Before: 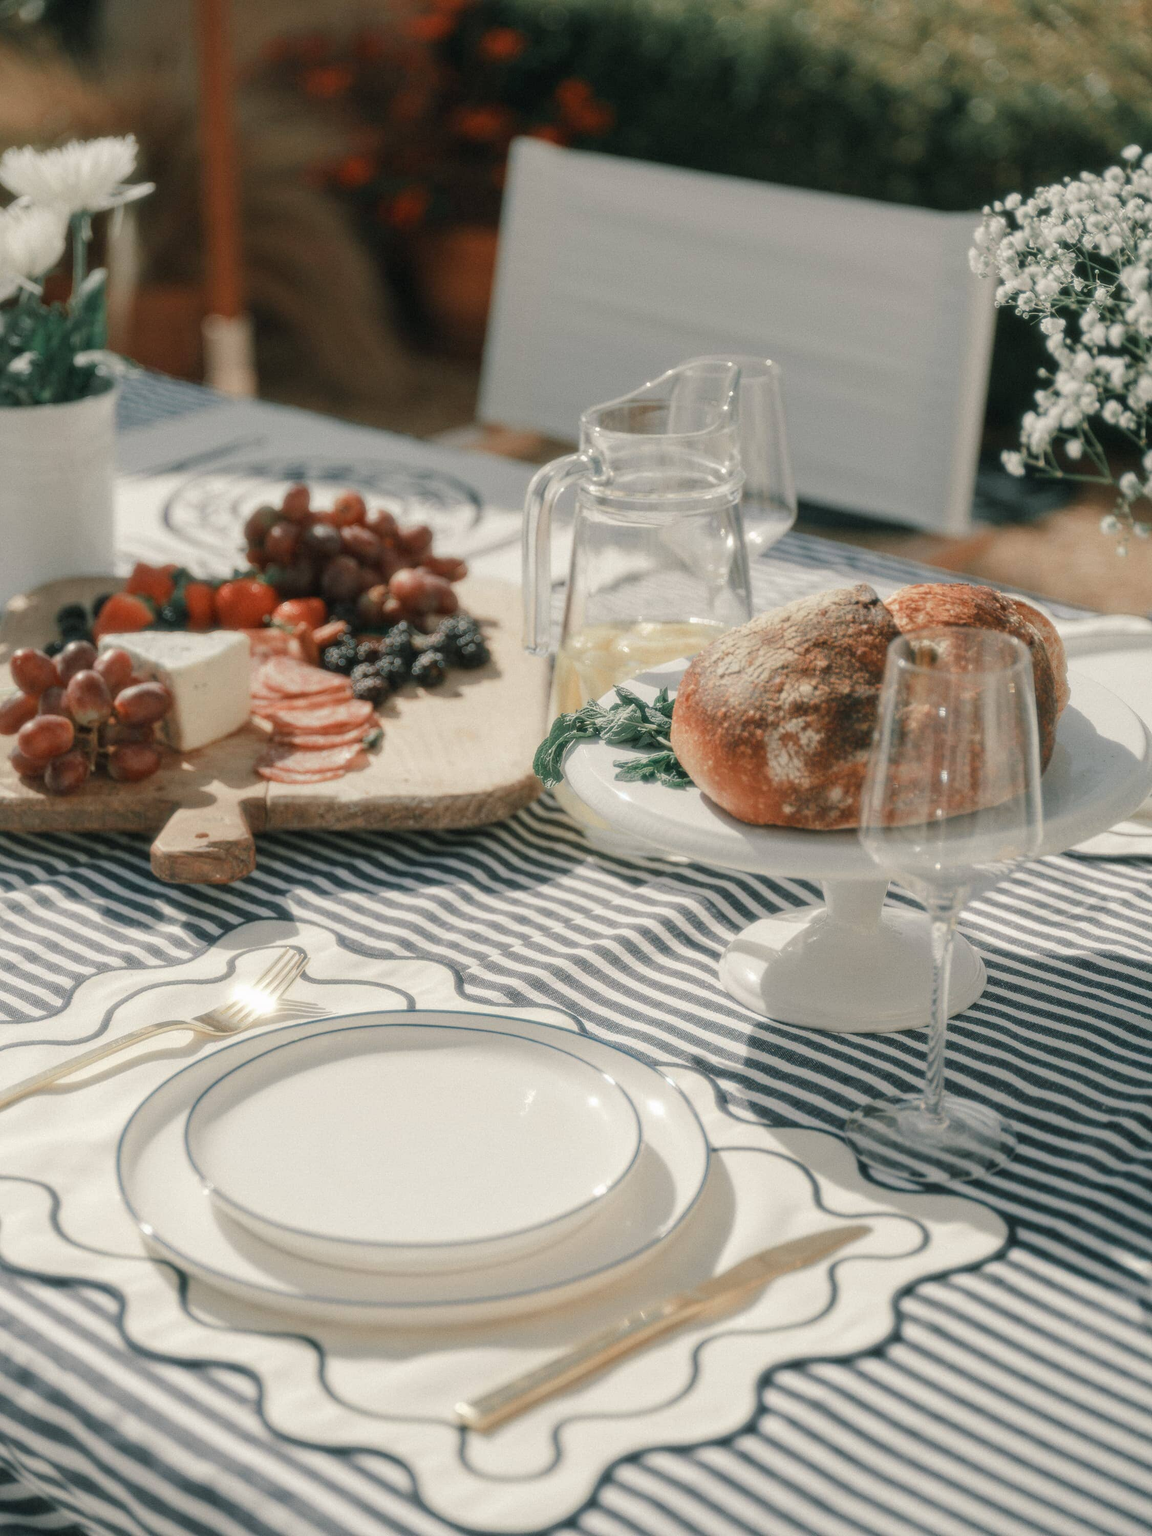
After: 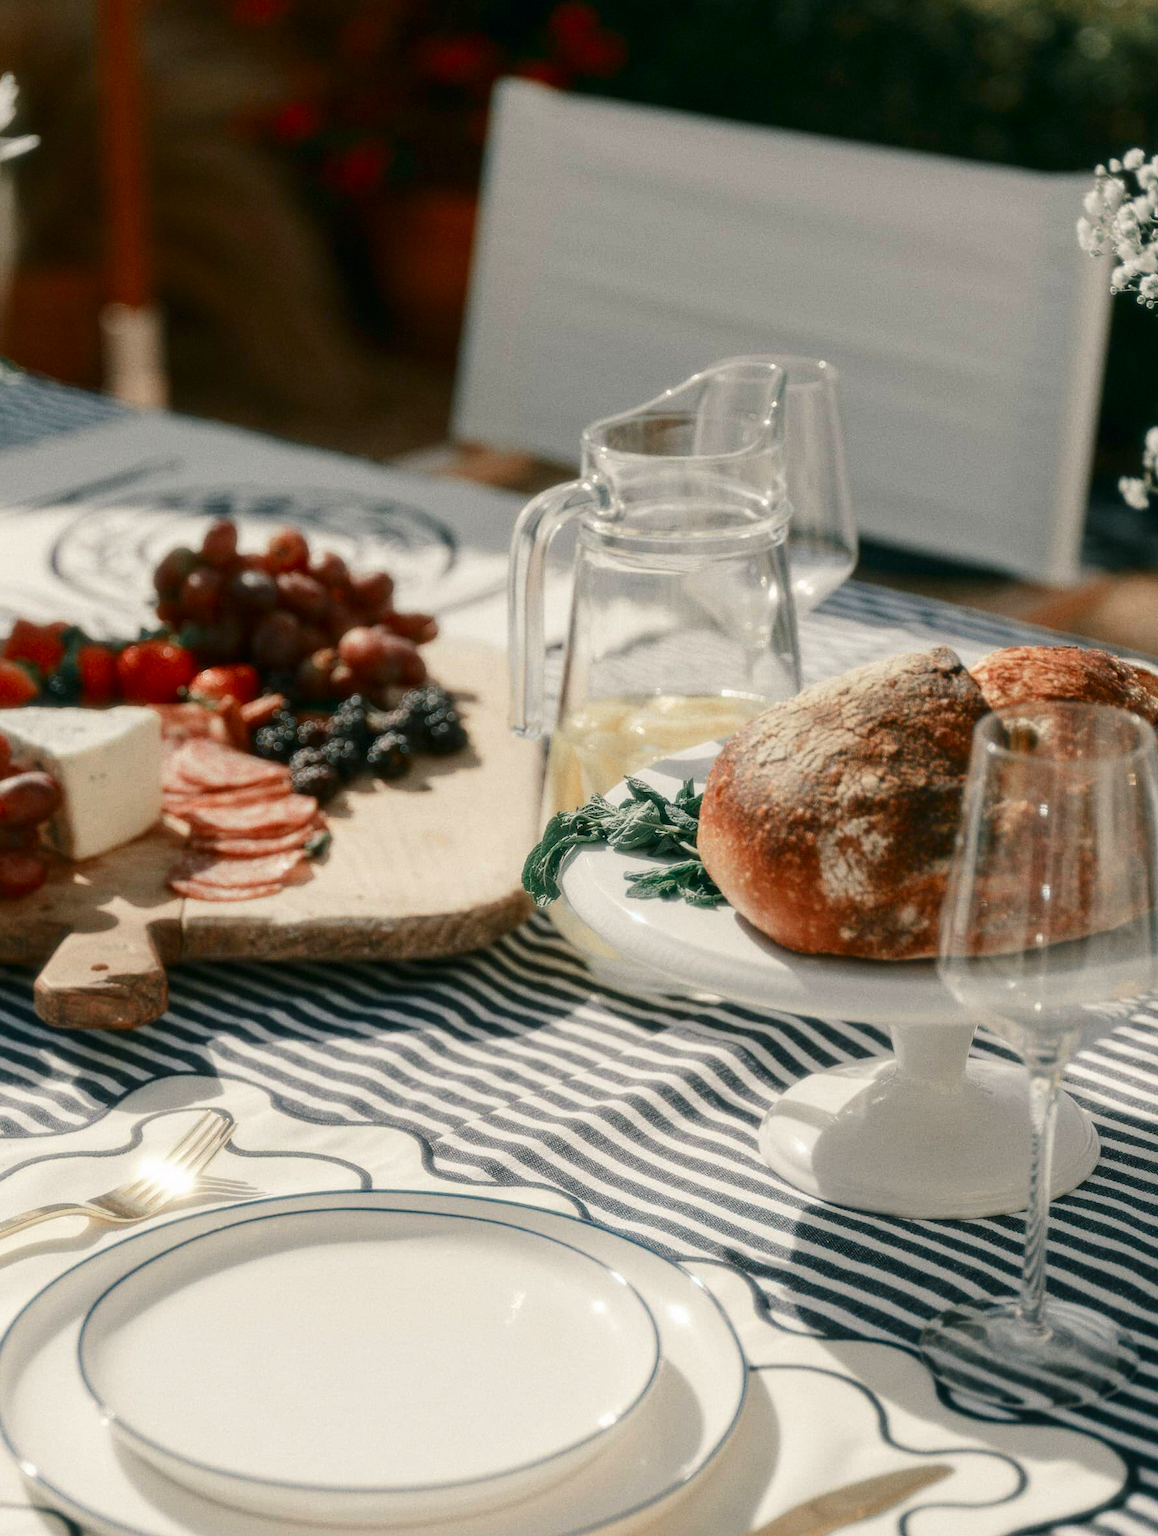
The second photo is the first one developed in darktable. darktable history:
crop and rotate: left 10.771%, top 5.029%, right 10.317%, bottom 16.529%
contrast brightness saturation: contrast 0.191, brightness -0.113, saturation 0.214
